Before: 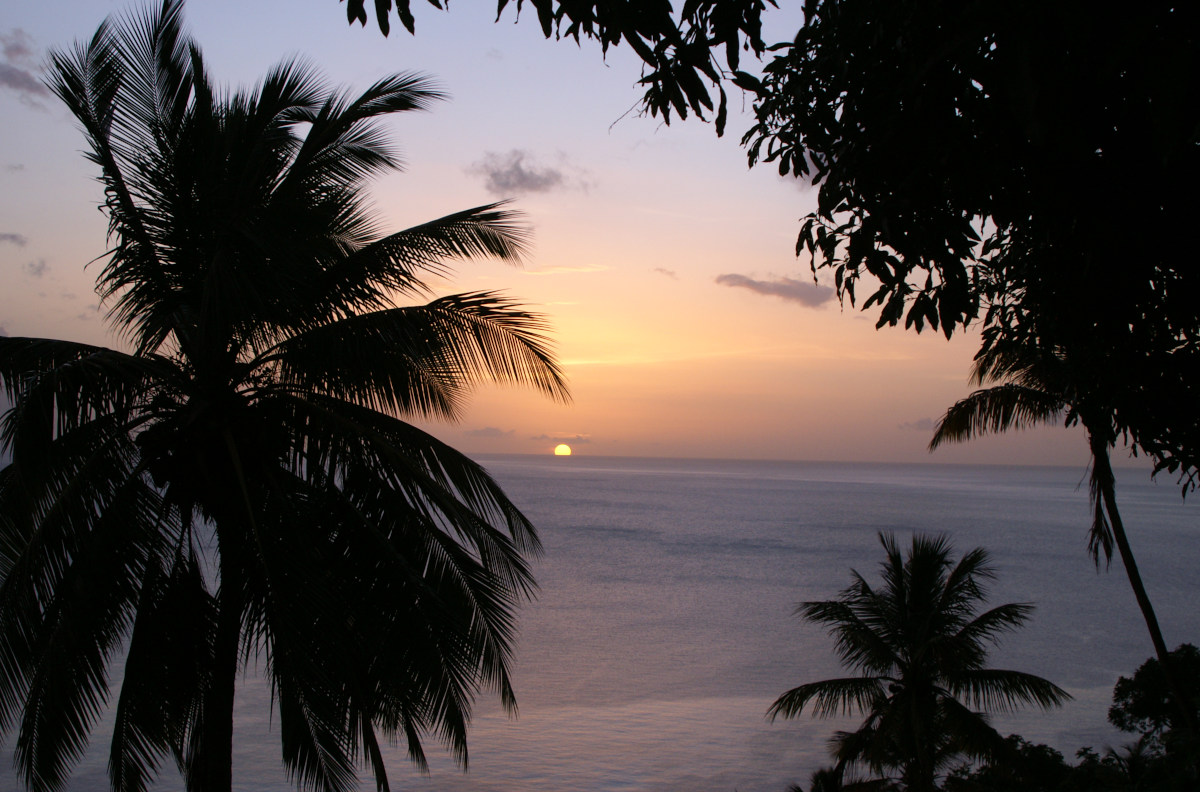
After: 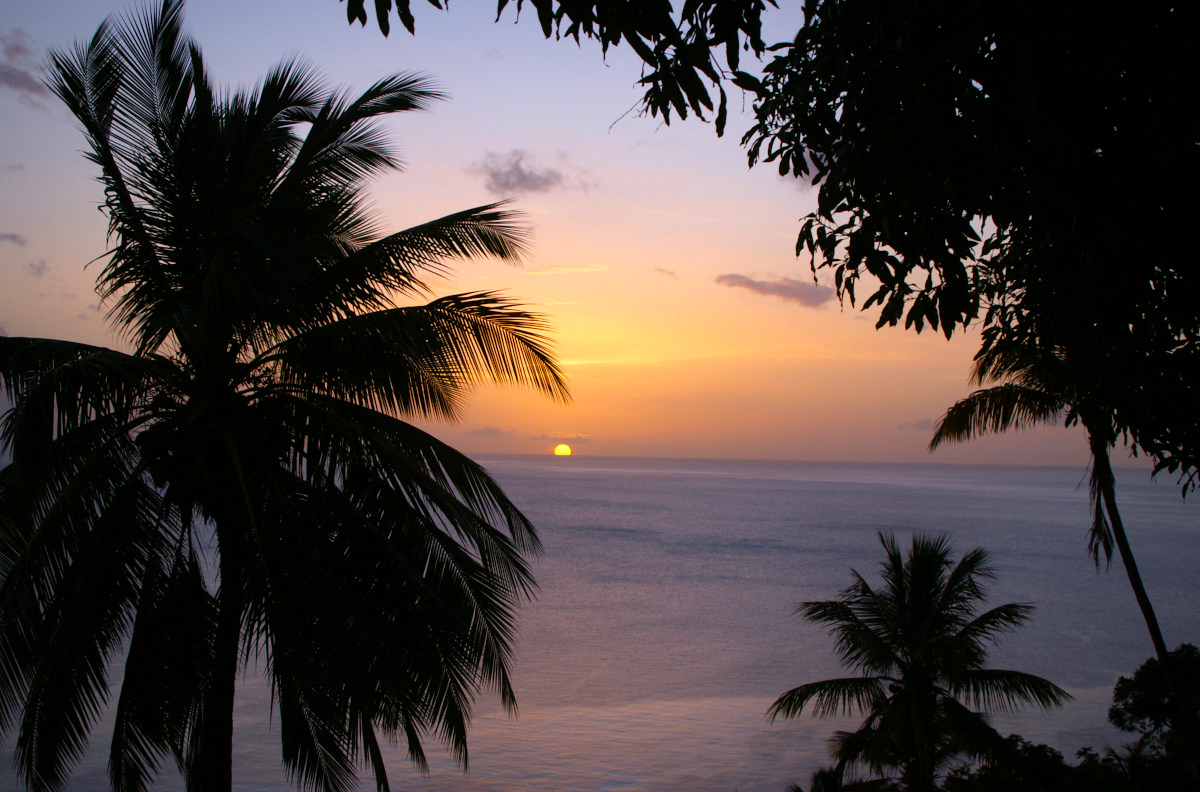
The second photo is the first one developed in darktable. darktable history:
vignetting: fall-off start 80.87%, fall-off radius 61.59%, brightness -0.384, saturation 0.007, center (0, 0.007), automatic ratio true, width/height ratio 1.418
color balance rgb: perceptual saturation grading › global saturation 30%, global vibrance 20%
